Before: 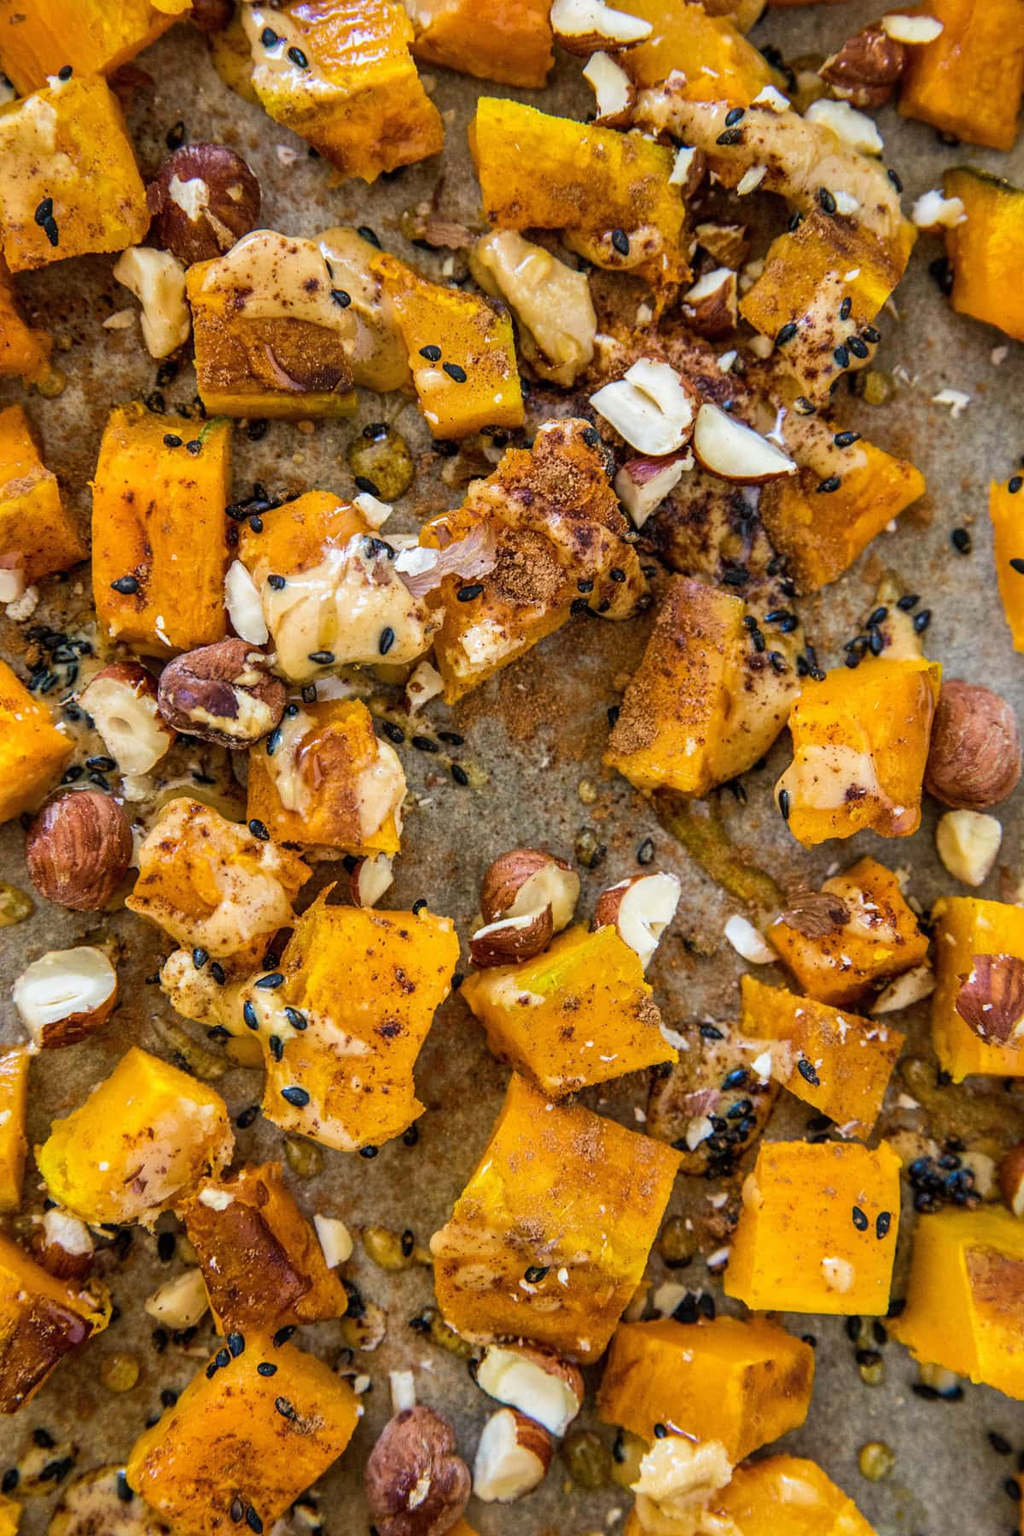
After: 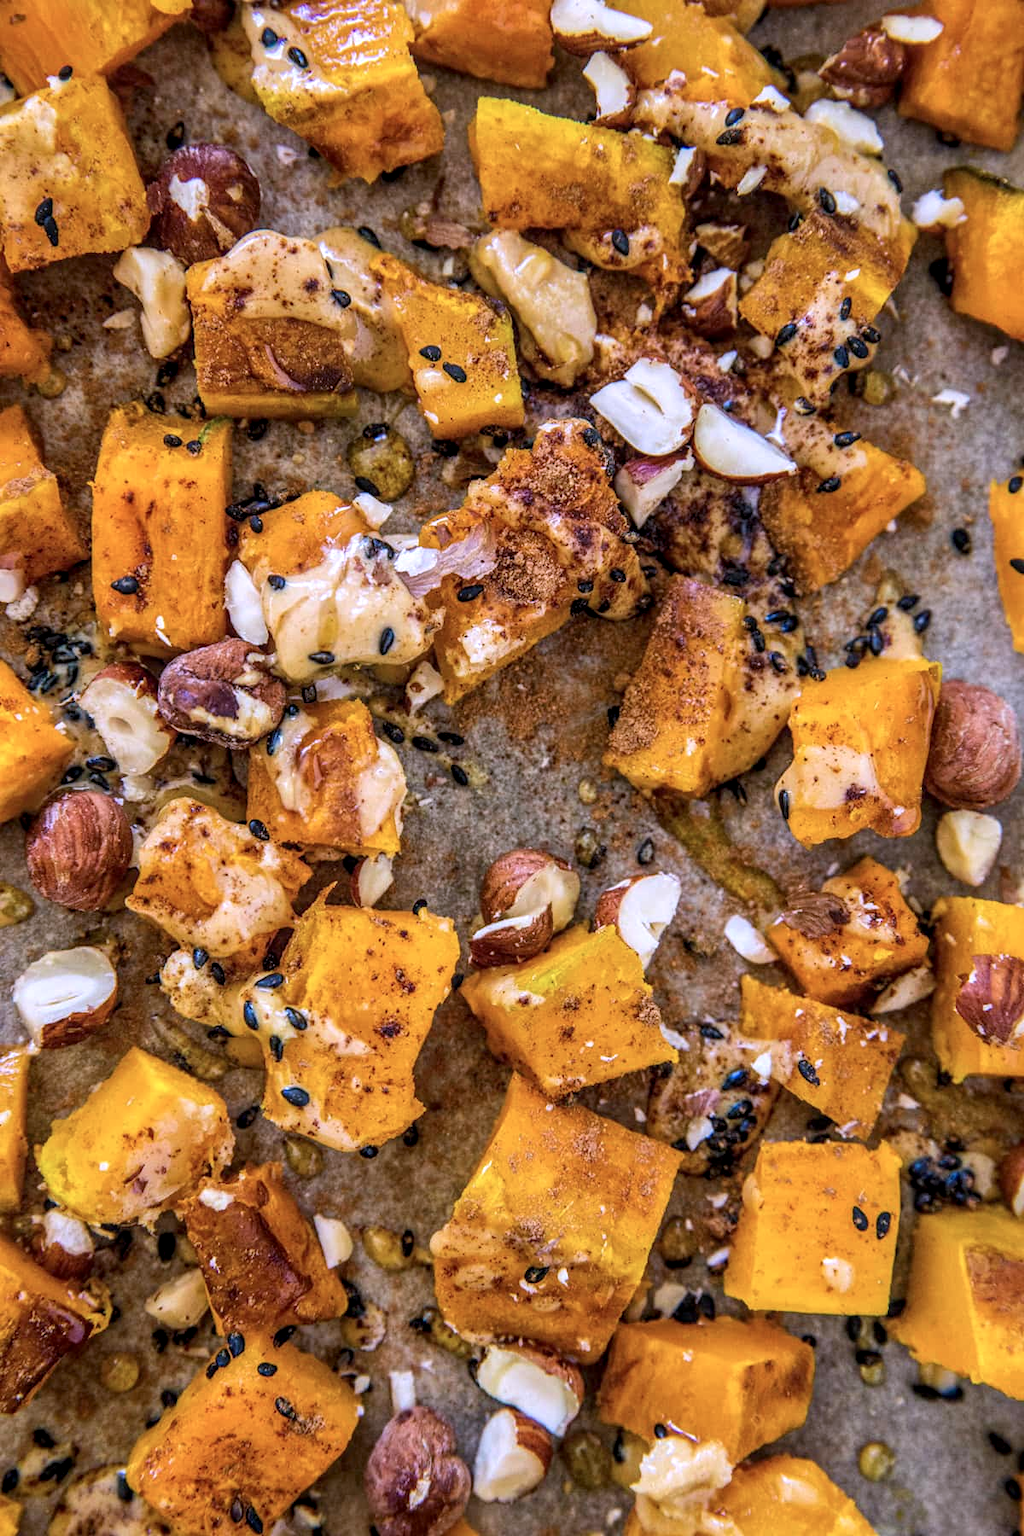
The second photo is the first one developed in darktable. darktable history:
local contrast: on, module defaults
color calibration: illuminant custom, x 0.367, y 0.392, temperature 4431.94 K
